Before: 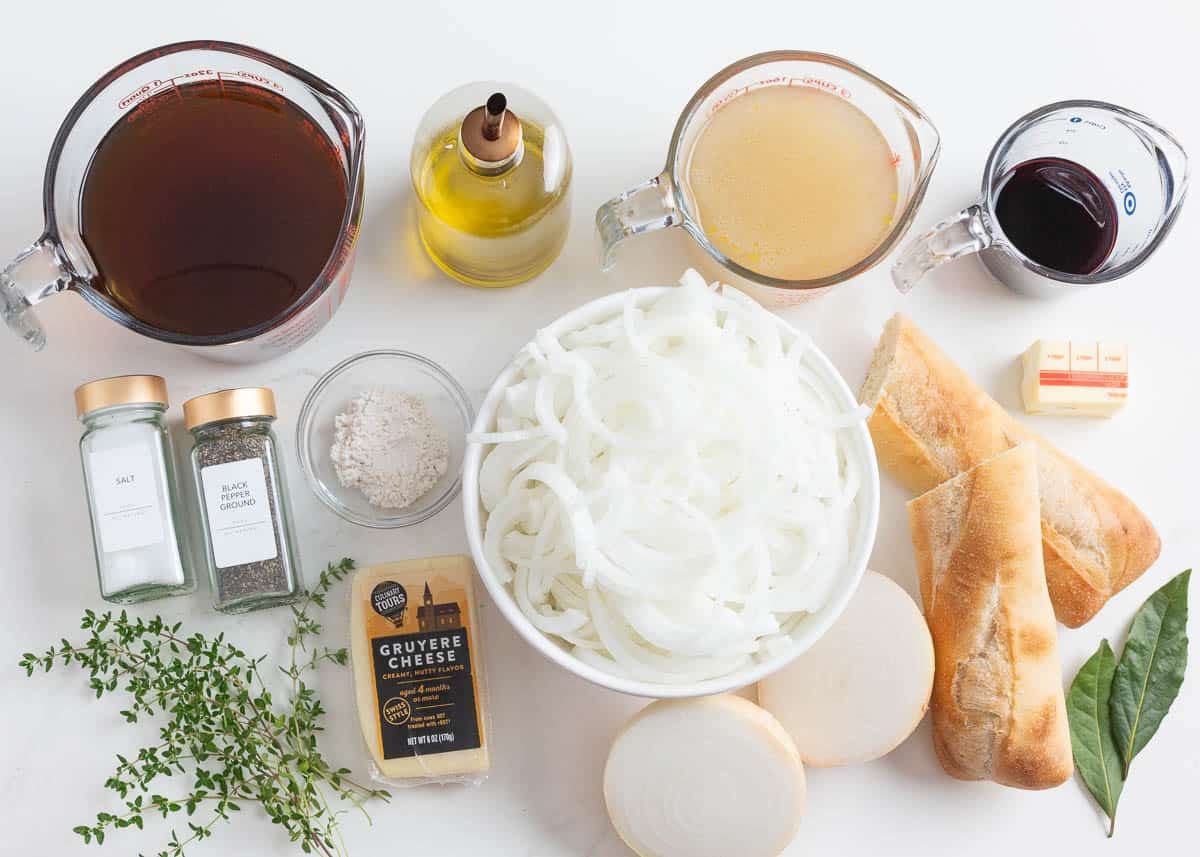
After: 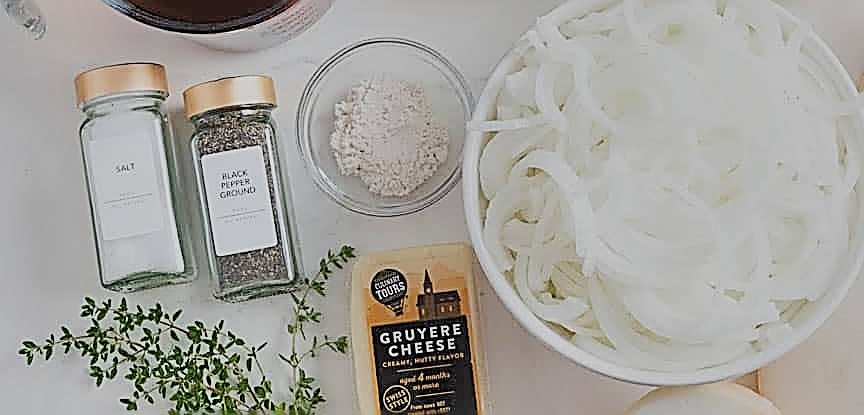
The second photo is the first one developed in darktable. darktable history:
crop: top 36.498%, right 27.964%, bottom 14.995%
sharpen: amount 2
filmic rgb: black relative exposure -7.32 EV, white relative exposure 5.09 EV, hardness 3.2
shadows and highlights: low approximation 0.01, soften with gaussian
